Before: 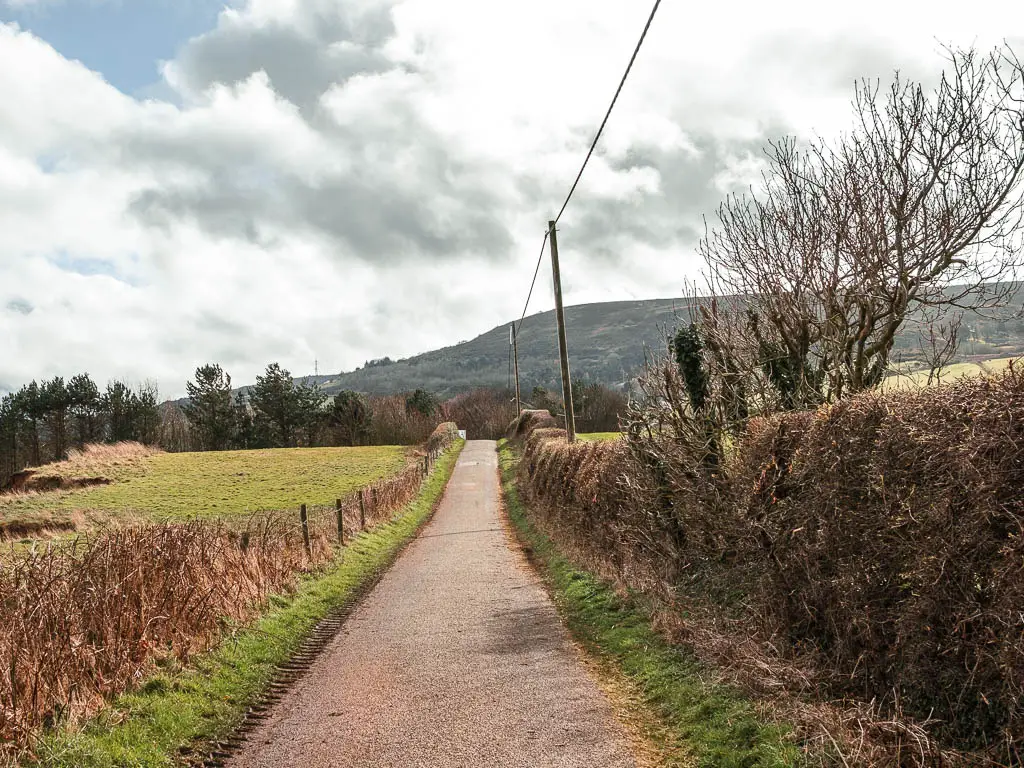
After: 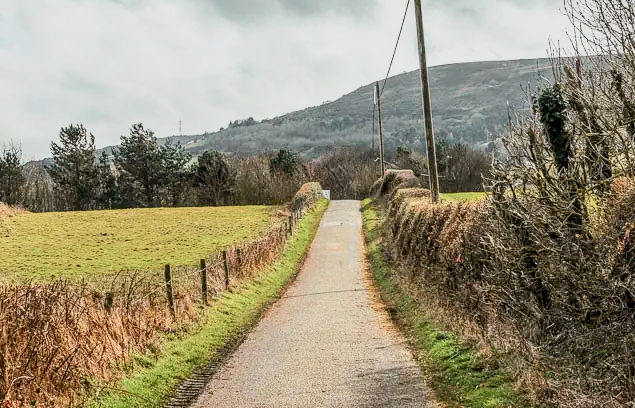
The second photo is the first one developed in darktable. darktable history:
local contrast: on, module defaults
crop: left 13.312%, top 31.28%, right 24.627%, bottom 15.582%
tone curve: curves: ch0 [(0, 0) (0.048, 0.024) (0.099, 0.082) (0.227, 0.255) (0.407, 0.482) (0.543, 0.634) (0.719, 0.77) (0.837, 0.843) (1, 0.906)]; ch1 [(0, 0) (0.3, 0.268) (0.404, 0.374) (0.475, 0.463) (0.501, 0.499) (0.514, 0.502) (0.551, 0.541) (0.643, 0.648) (0.682, 0.674) (0.802, 0.812) (1, 1)]; ch2 [(0, 0) (0.259, 0.207) (0.323, 0.311) (0.364, 0.368) (0.442, 0.461) (0.498, 0.498) (0.531, 0.528) (0.581, 0.602) (0.629, 0.659) (0.768, 0.728) (1, 1)], color space Lab, independent channels, preserve colors none
